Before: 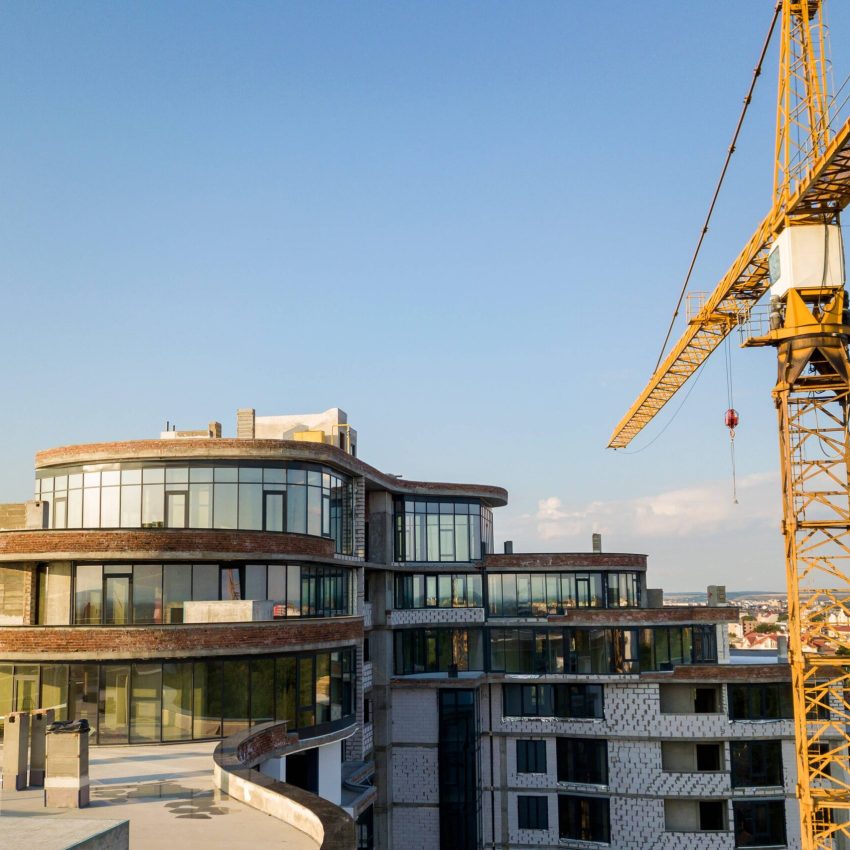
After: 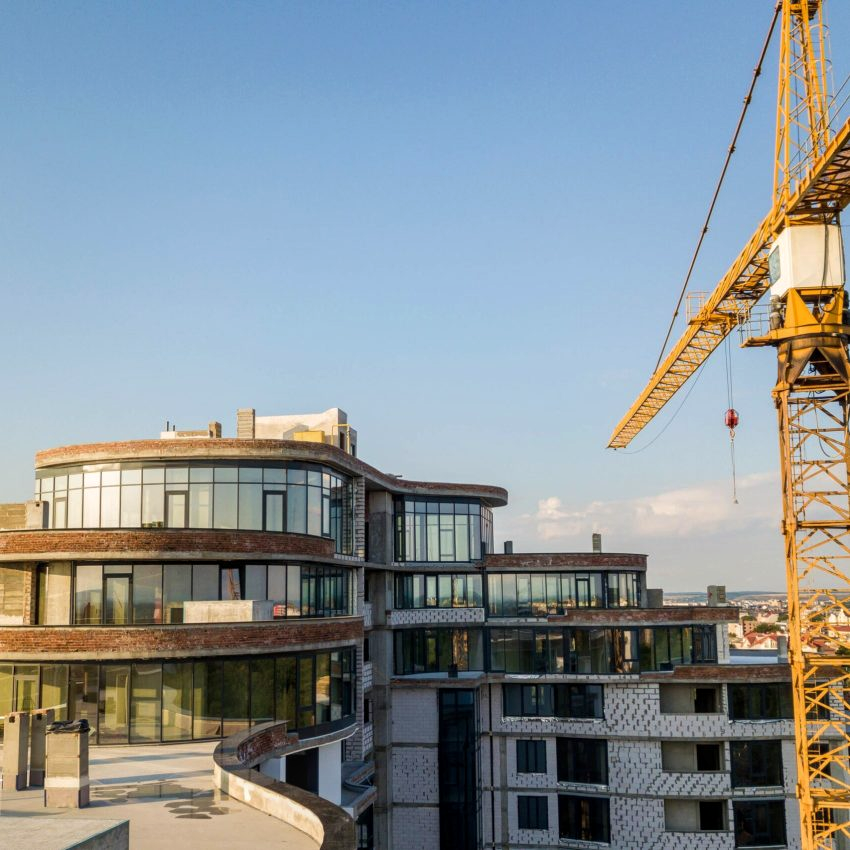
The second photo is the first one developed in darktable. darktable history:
white balance: red 1.009, blue 0.985
local contrast: detail 117%
